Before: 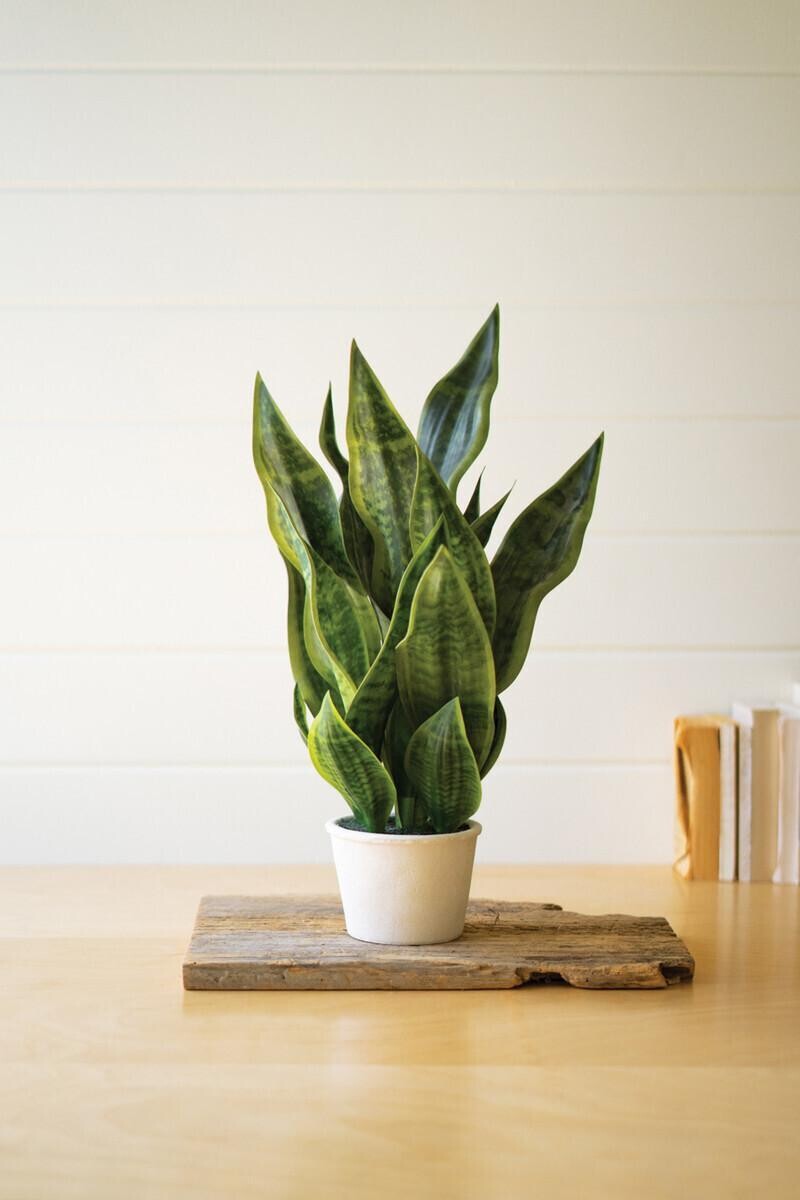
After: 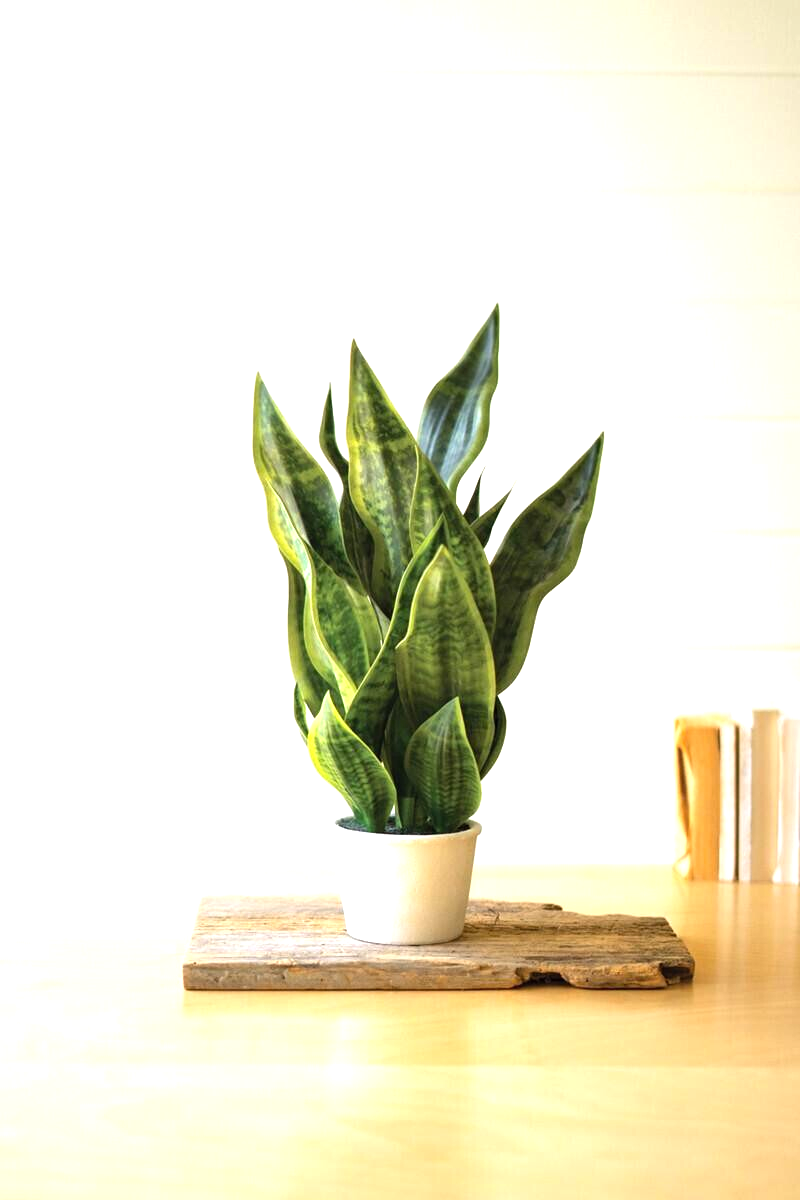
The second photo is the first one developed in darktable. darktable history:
tone equalizer: on, module defaults
levels: levels [0, 0.394, 0.787]
